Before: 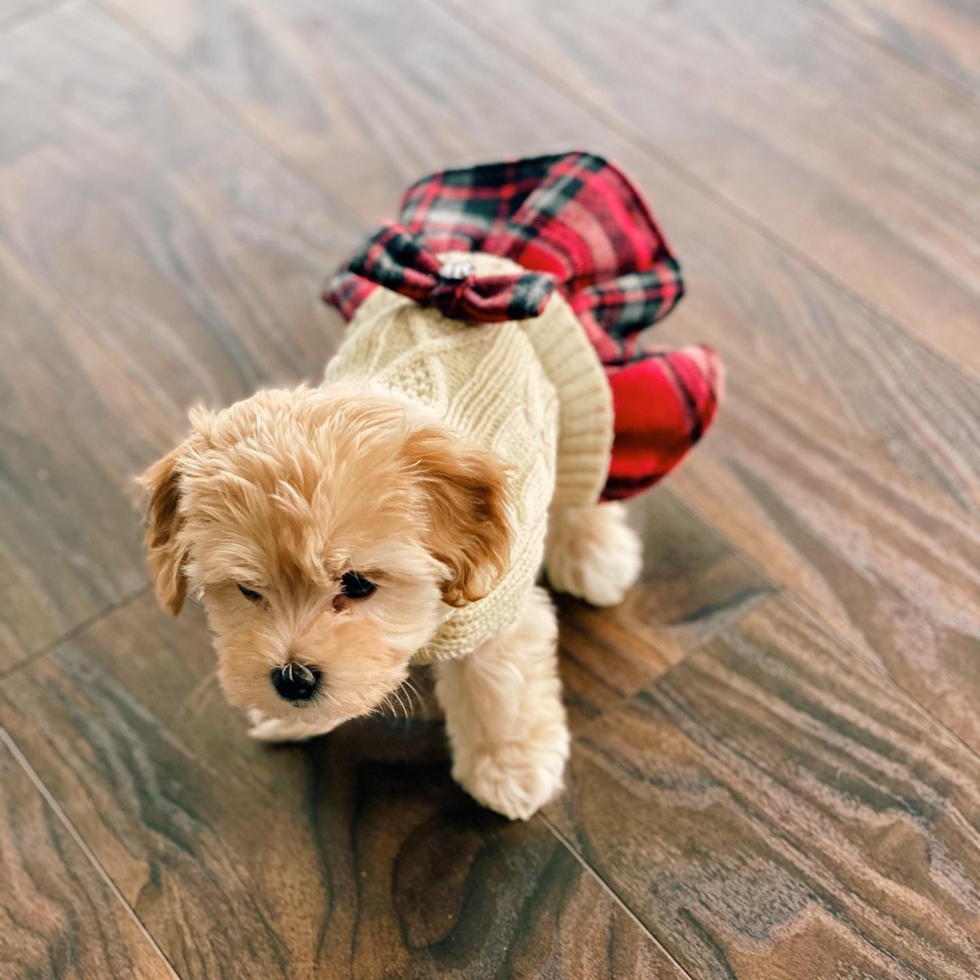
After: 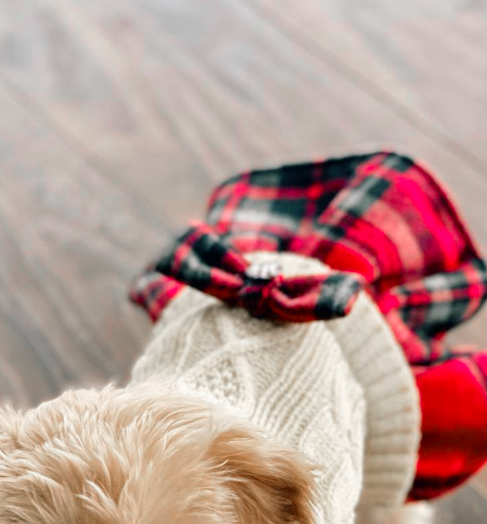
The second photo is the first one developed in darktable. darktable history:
color zones: curves: ch1 [(0, 0.708) (0.088, 0.648) (0.245, 0.187) (0.429, 0.326) (0.571, 0.498) (0.714, 0.5) (0.857, 0.5) (1, 0.708)]
crop: left 19.745%, right 30.506%, bottom 46.506%
